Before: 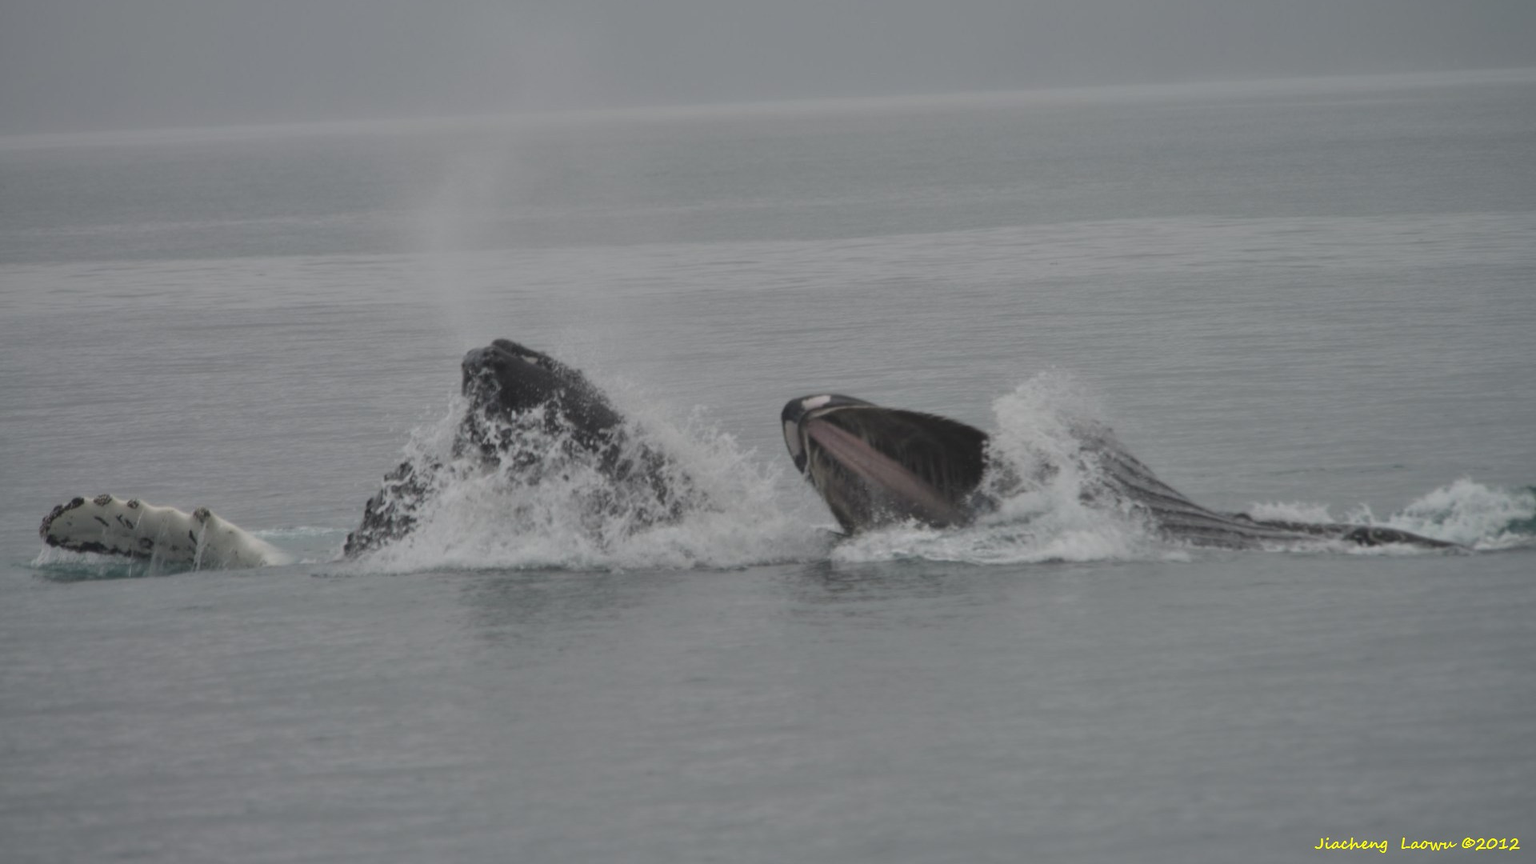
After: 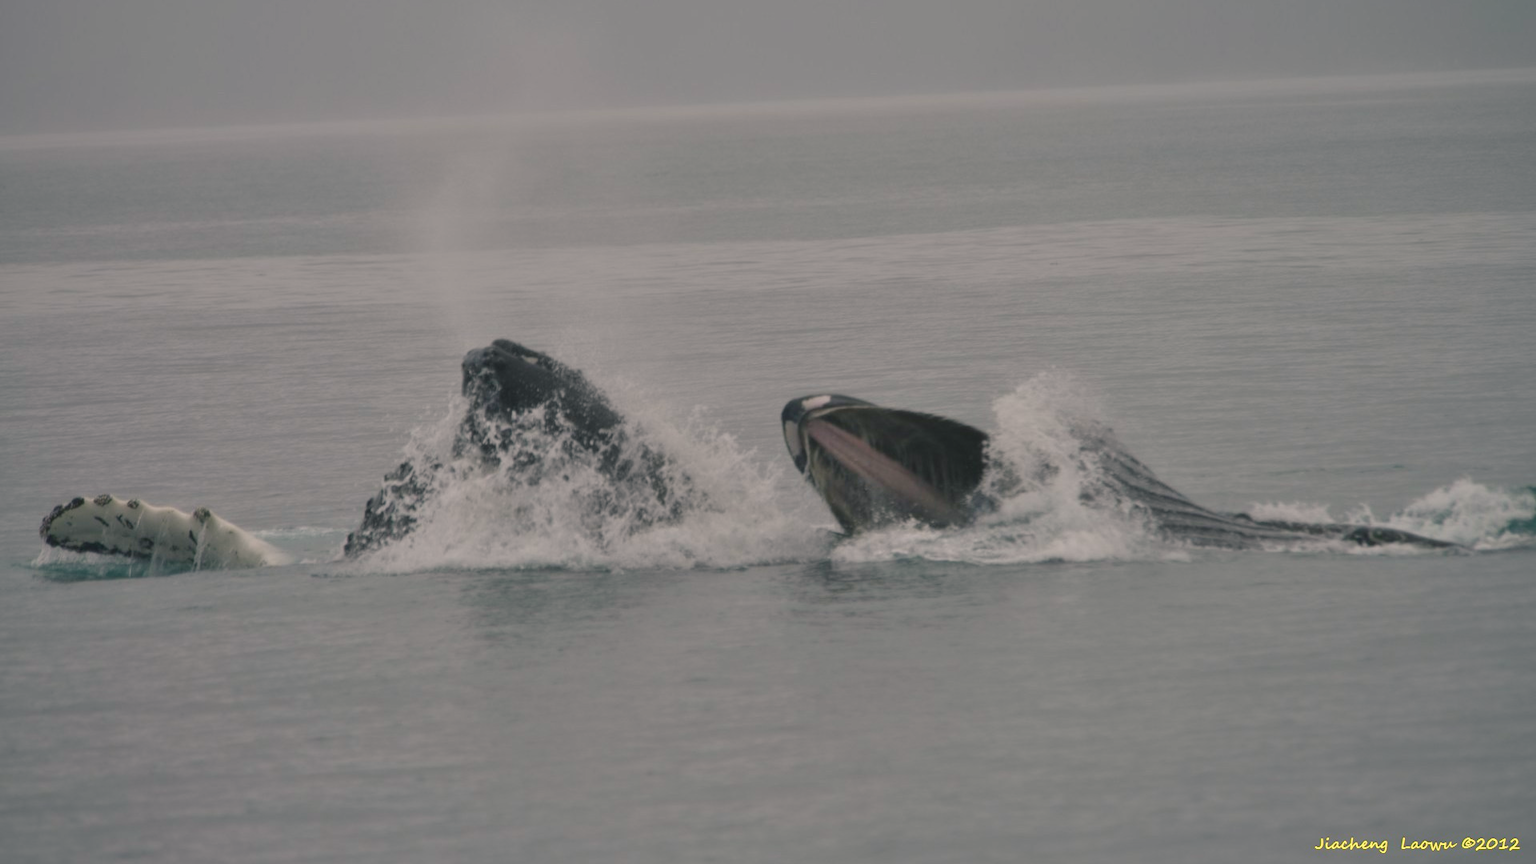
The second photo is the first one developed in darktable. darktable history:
color balance rgb: shadows lift › chroma 2.033%, shadows lift › hue 188.03°, highlights gain › chroma 3.005%, highlights gain › hue 54.41°, perceptual saturation grading › global saturation 20%, perceptual saturation grading › highlights -49.918%, perceptual saturation grading › shadows 25.073%, global vibrance 20%
